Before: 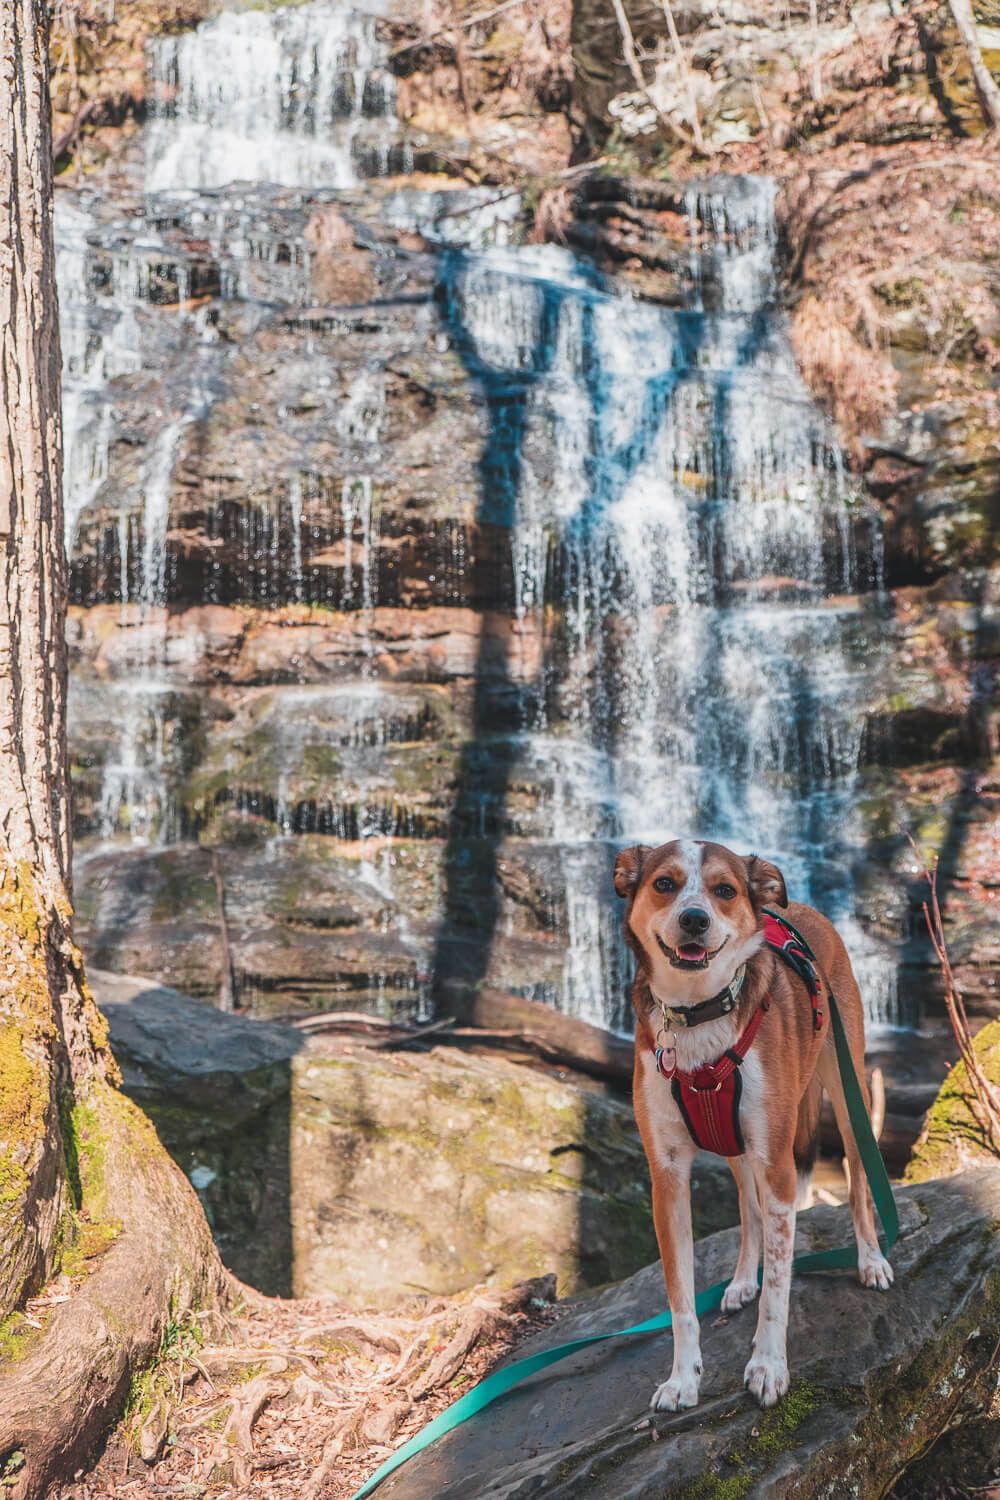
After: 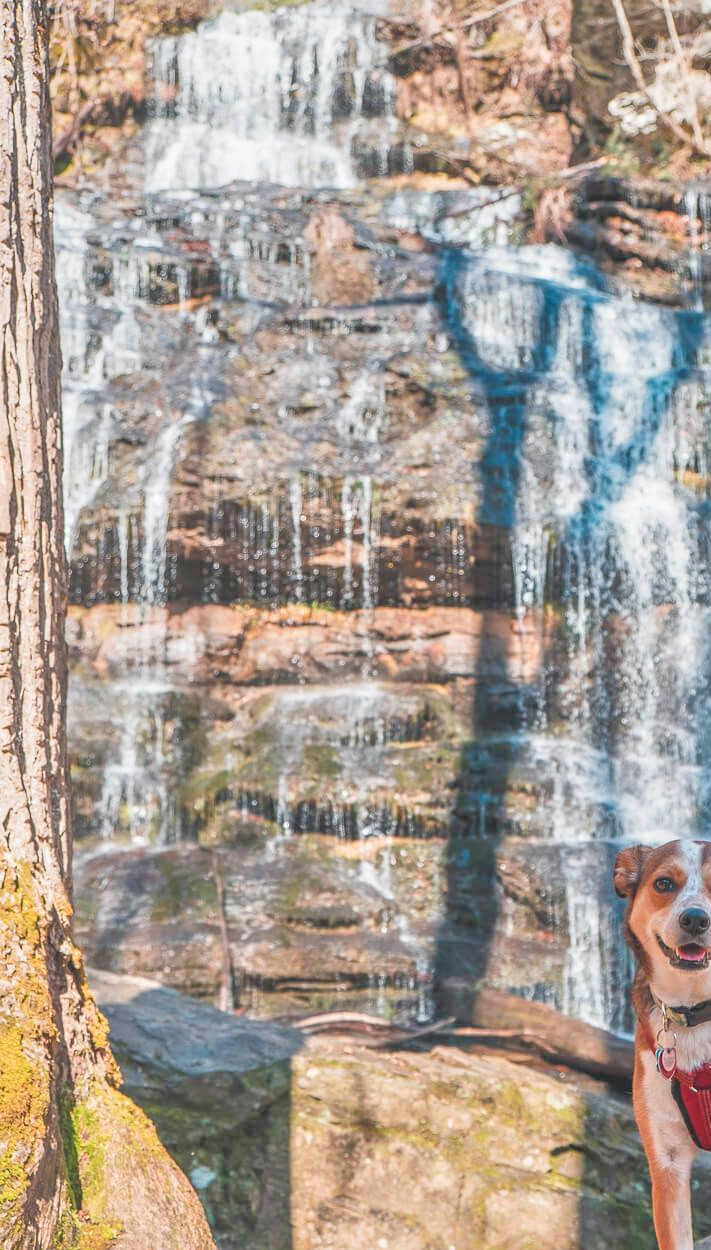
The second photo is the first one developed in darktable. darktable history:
crop: right 28.885%, bottom 16.626%
tone equalizer: -7 EV 0.15 EV, -6 EV 0.6 EV, -5 EV 1.15 EV, -4 EV 1.33 EV, -3 EV 1.15 EV, -2 EV 0.6 EV, -1 EV 0.15 EV, mask exposure compensation -0.5 EV
